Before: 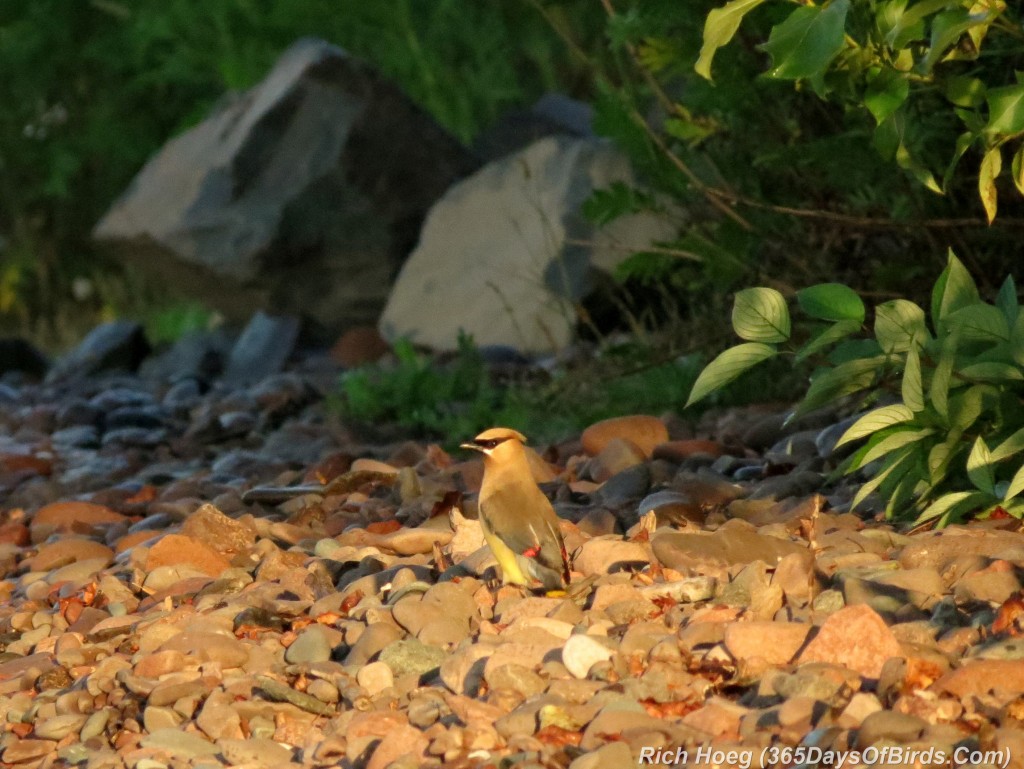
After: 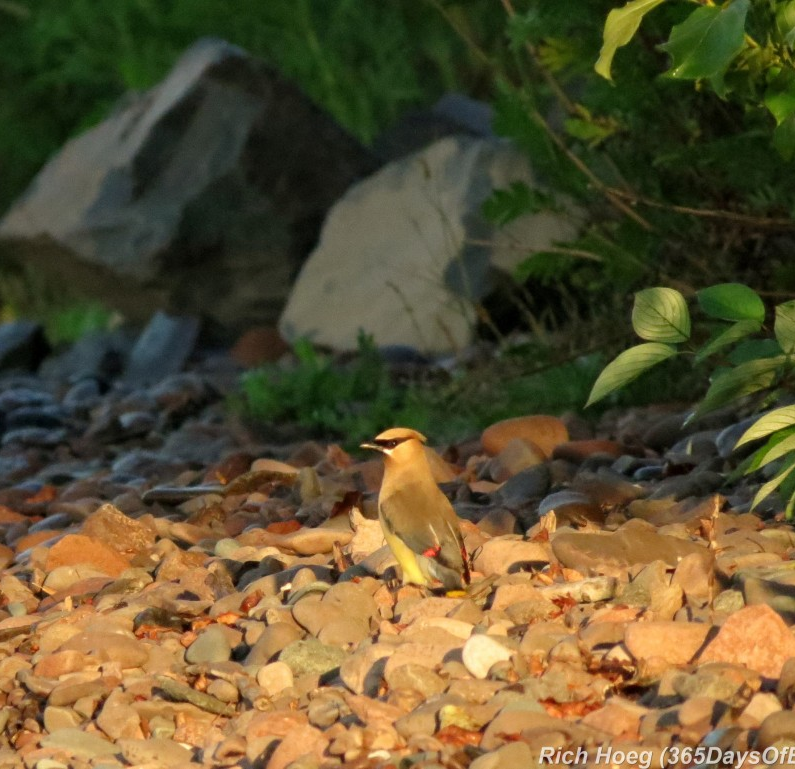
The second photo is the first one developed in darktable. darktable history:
crop: left 9.855%, right 12.497%
